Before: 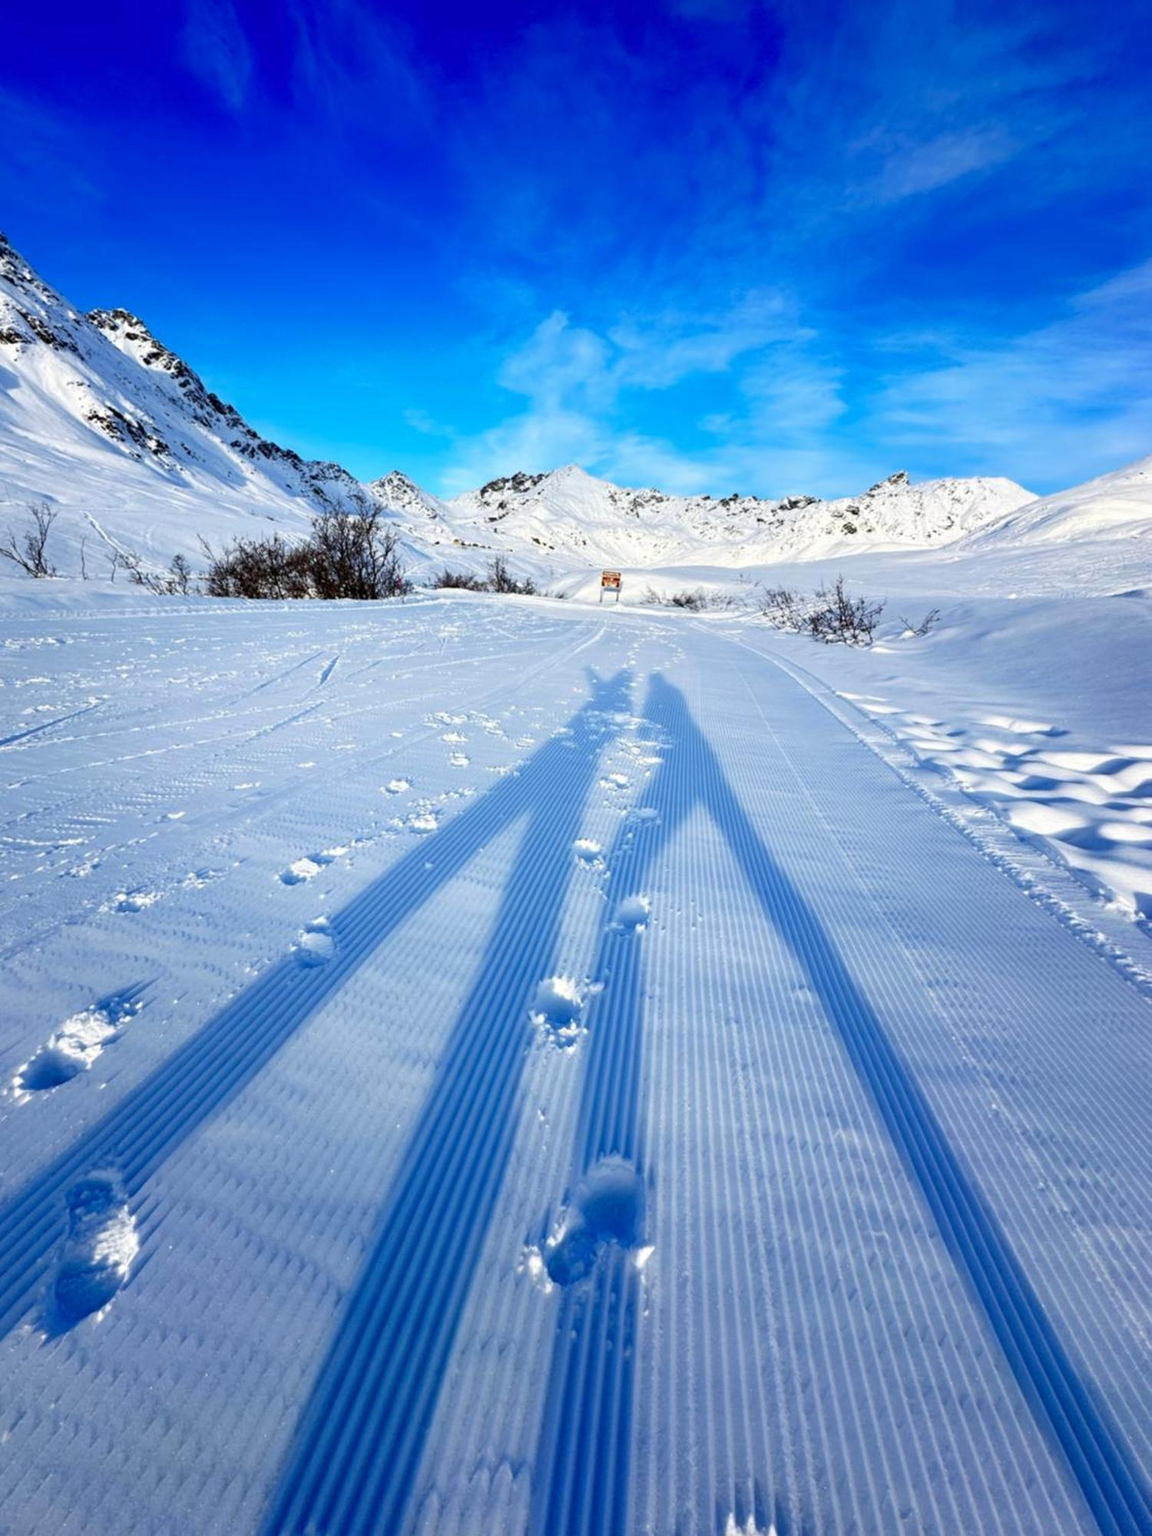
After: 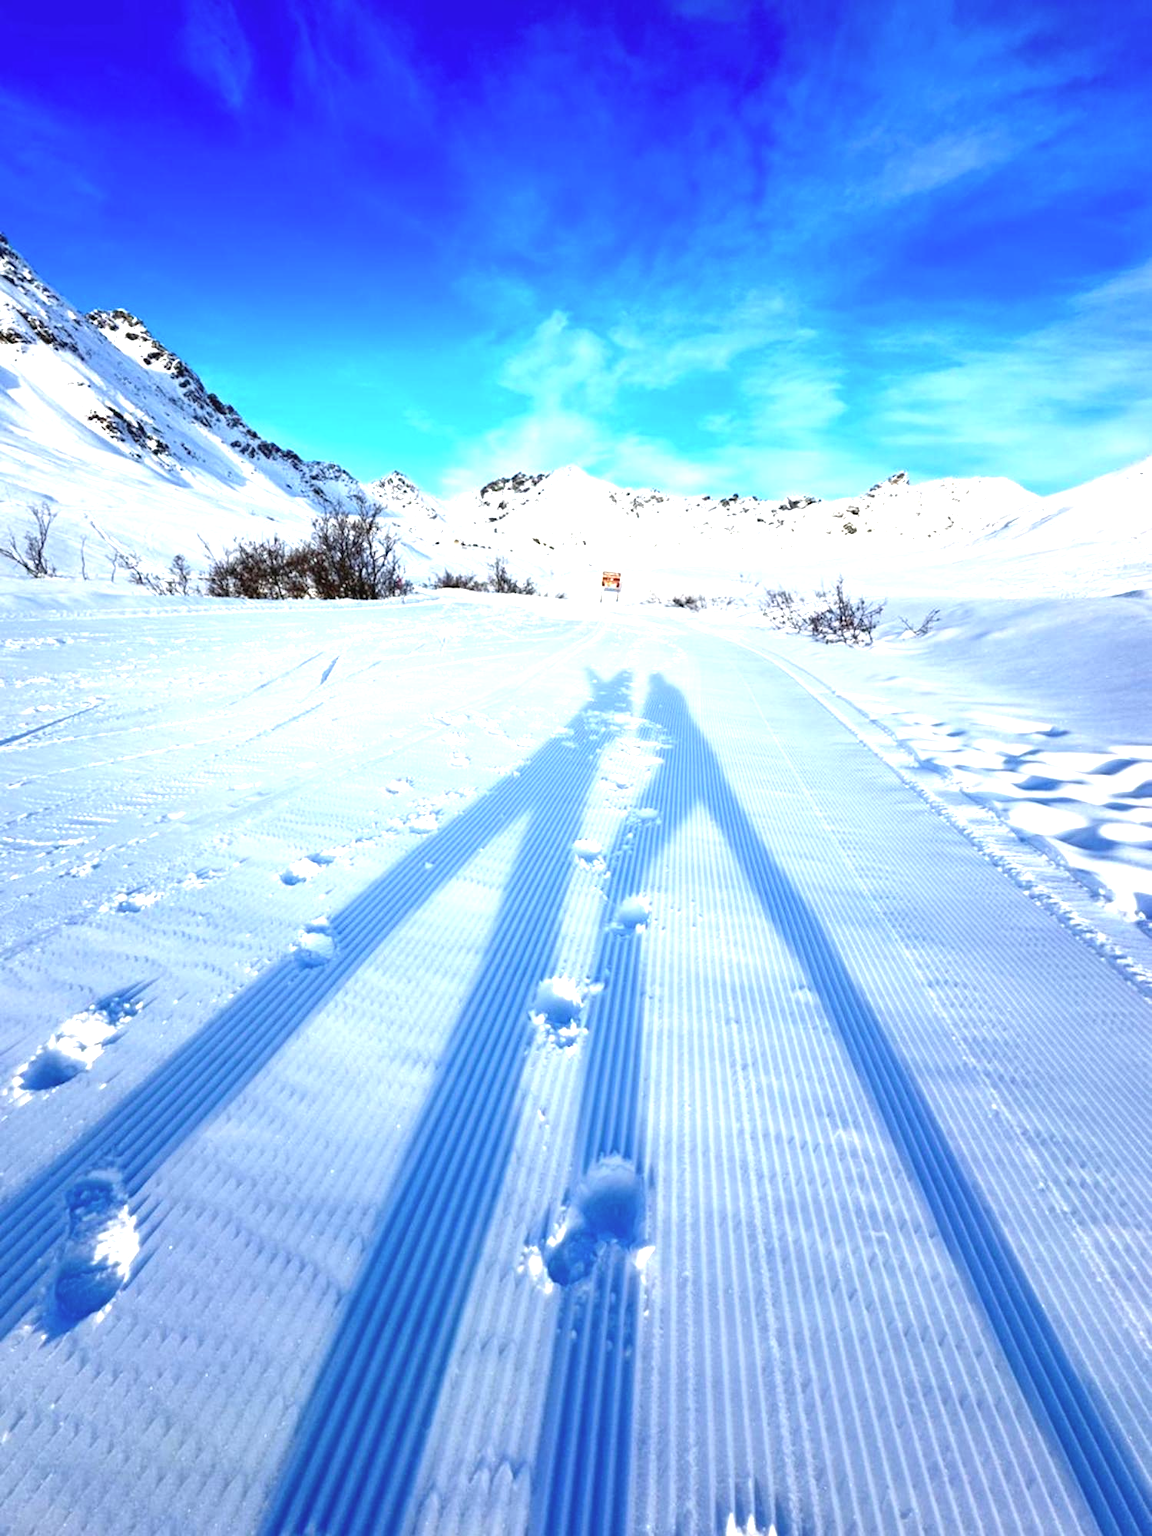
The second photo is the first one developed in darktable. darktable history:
contrast brightness saturation: contrast -0.08, brightness -0.04, saturation -0.11
exposure: exposure 1.15 EV, compensate highlight preservation false
